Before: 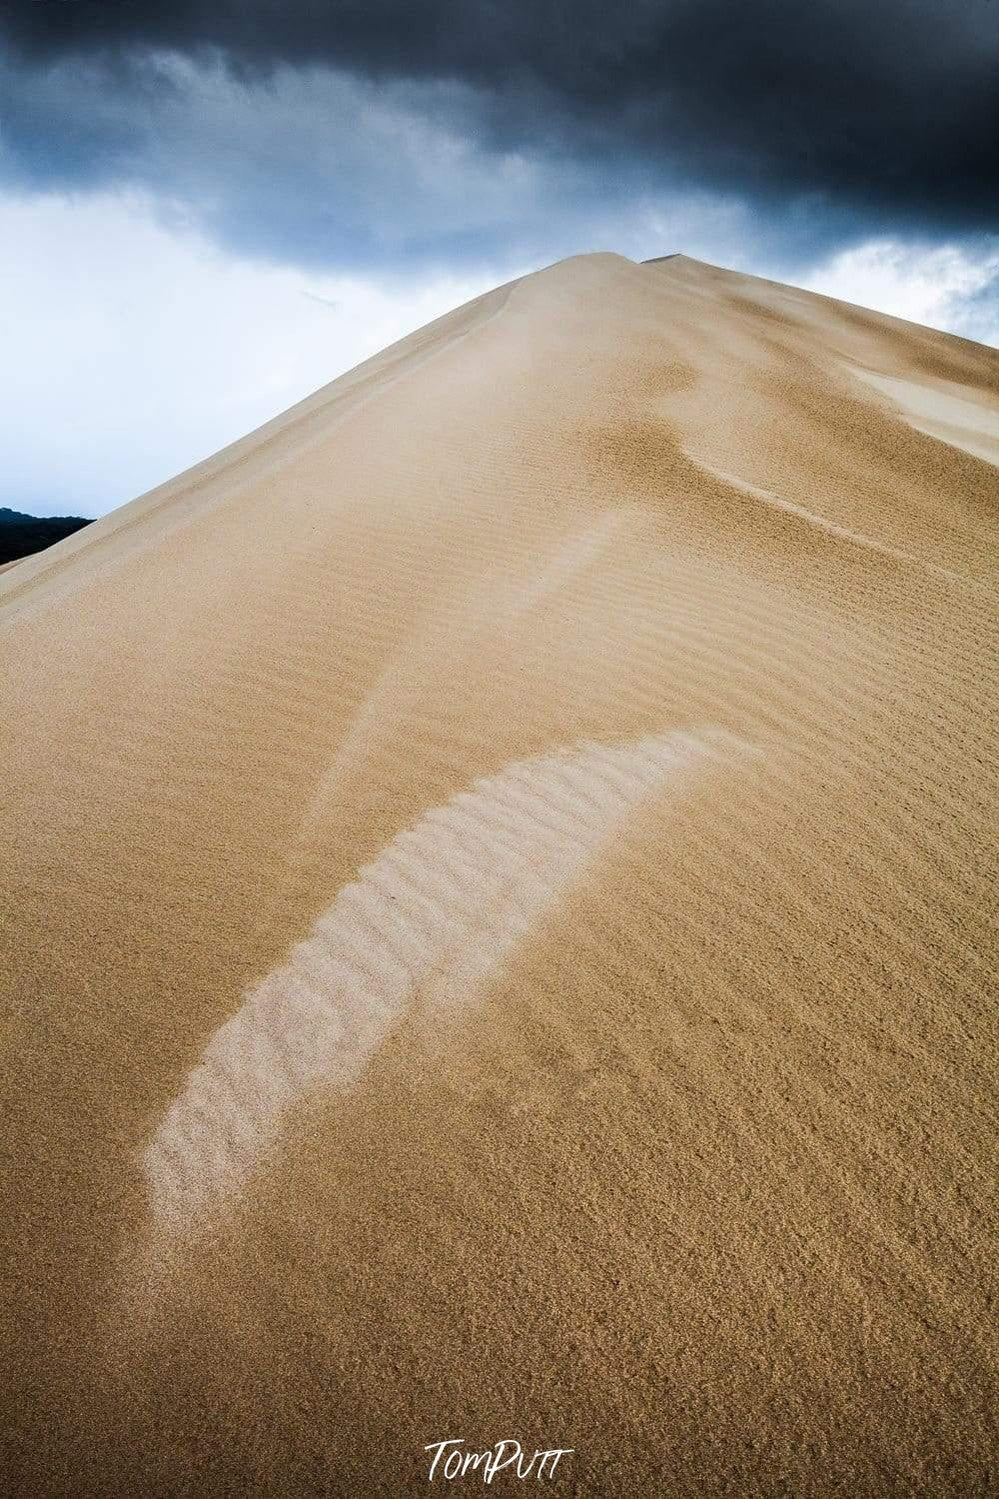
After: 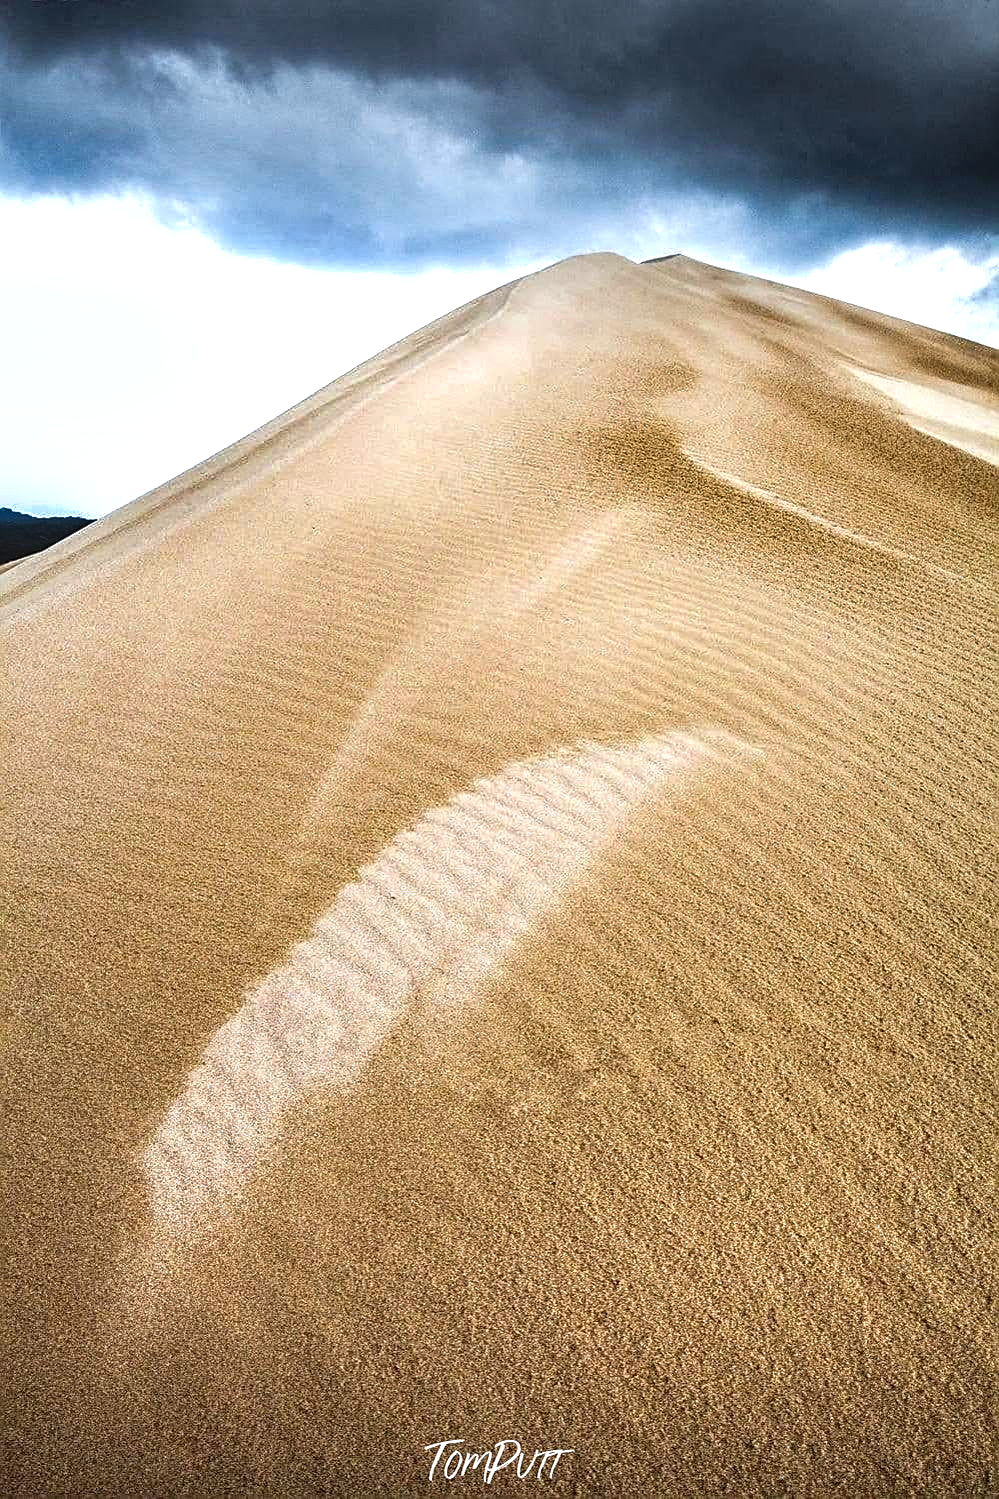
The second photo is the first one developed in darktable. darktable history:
sharpen: on, module defaults
exposure: black level correction 0, exposure 0.694 EV, compensate highlight preservation false
local contrast: detail 130%
shadows and highlights: low approximation 0.01, soften with gaussian
